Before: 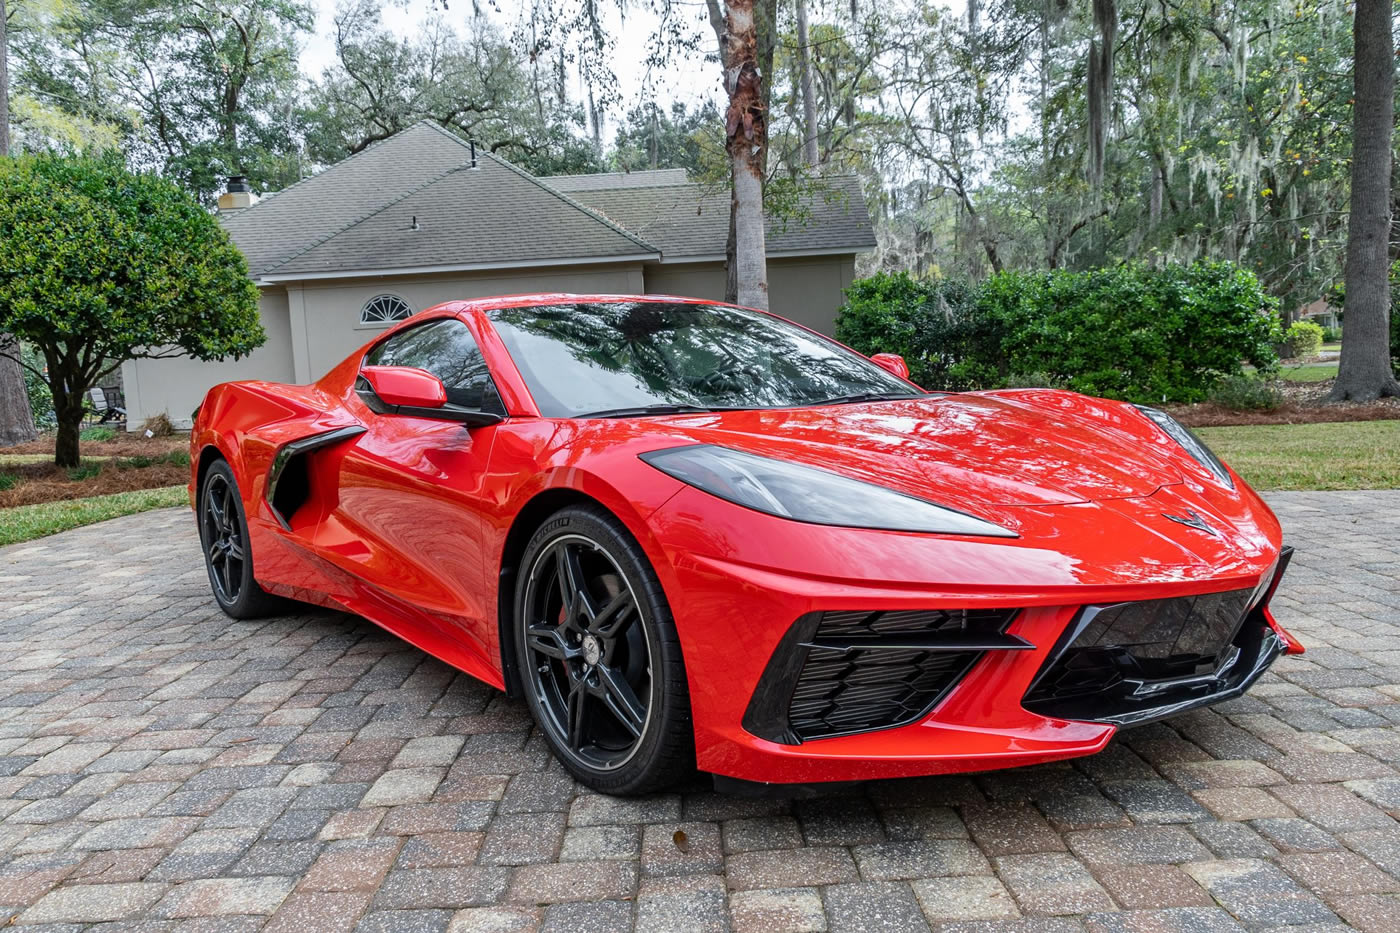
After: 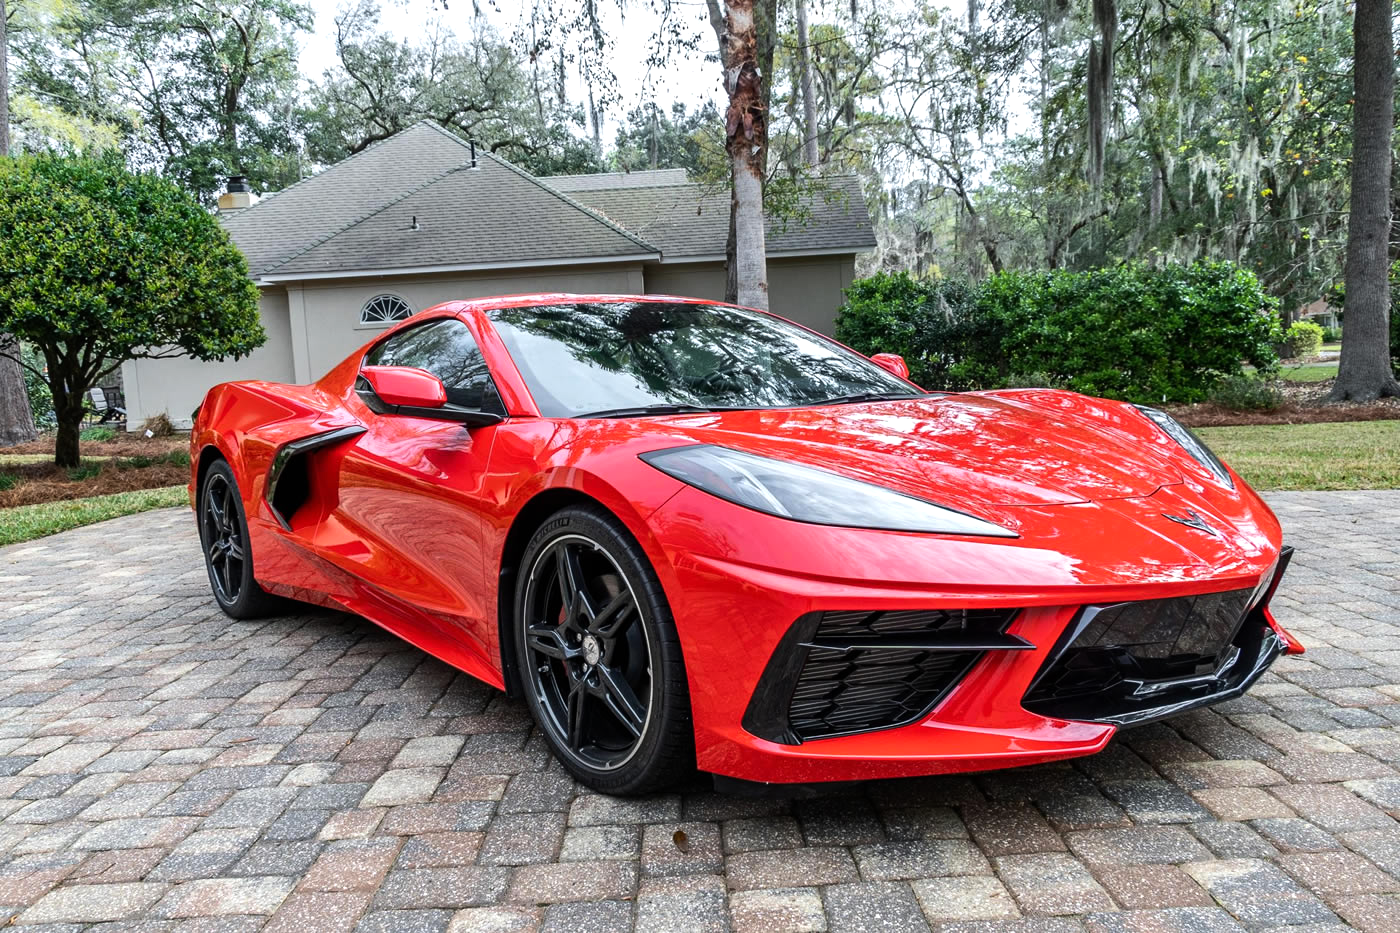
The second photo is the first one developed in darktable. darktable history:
tone equalizer: -8 EV -0.393 EV, -7 EV -0.392 EV, -6 EV -0.368 EV, -5 EV -0.231 EV, -3 EV 0.235 EV, -2 EV 0.355 EV, -1 EV 0.387 EV, +0 EV 0.403 EV, edges refinement/feathering 500, mask exposure compensation -1.57 EV, preserve details no
